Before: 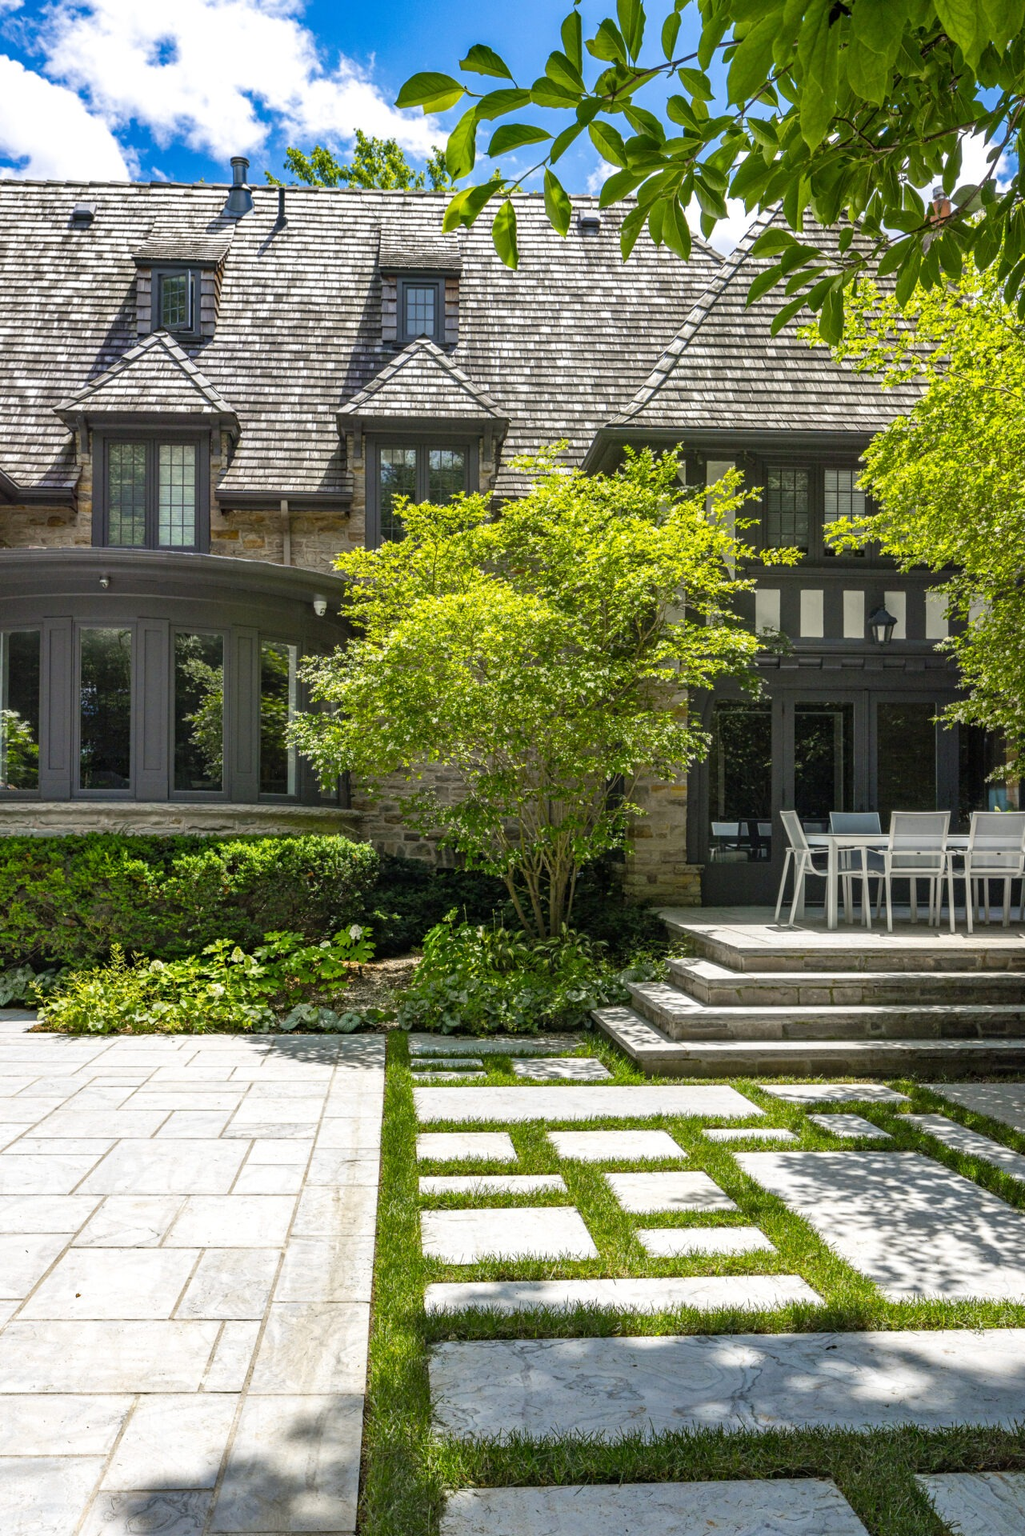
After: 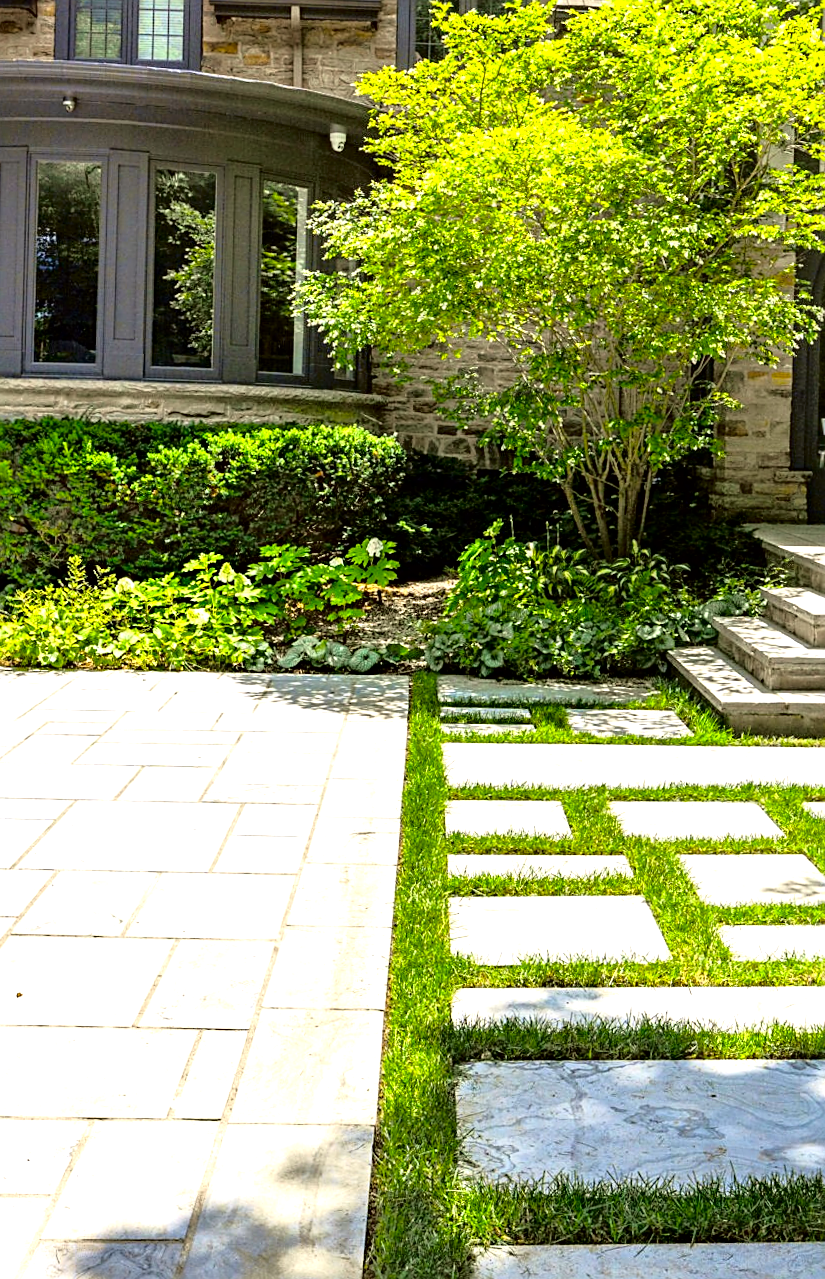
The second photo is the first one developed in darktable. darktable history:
tone curve: curves: ch0 [(0.024, 0) (0.075, 0.034) (0.145, 0.098) (0.257, 0.259) (0.408, 0.45) (0.611, 0.64) (0.81, 0.857) (1, 1)]; ch1 [(0, 0) (0.287, 0.198) (0.501, 0.506) (0.56, 0.57) (0.712, 0.777) (0.976, 0.992)]; ch2 [(0, 0) (0.5, 0.5) (0.523, 0.552) (0.59, 0.603) (0.681, 0.754) (1, 1)], color space Lab, independent channels, preserve colors none
sharpen: on, module defaults
crop and rotate: angle -1.08°, left 3.914%, top 31.506%, right 29.829%
tone equalizer: -8 EV -0.712 EV, -7 EV -0.694 EV, -6 EV -0.611 EV, -5 EV -0.383 EV, -3 EV 0.376 EV, -2 EV 0.6 EV, -1 EV 0.694 EV, +0 EV 0.762 EV
